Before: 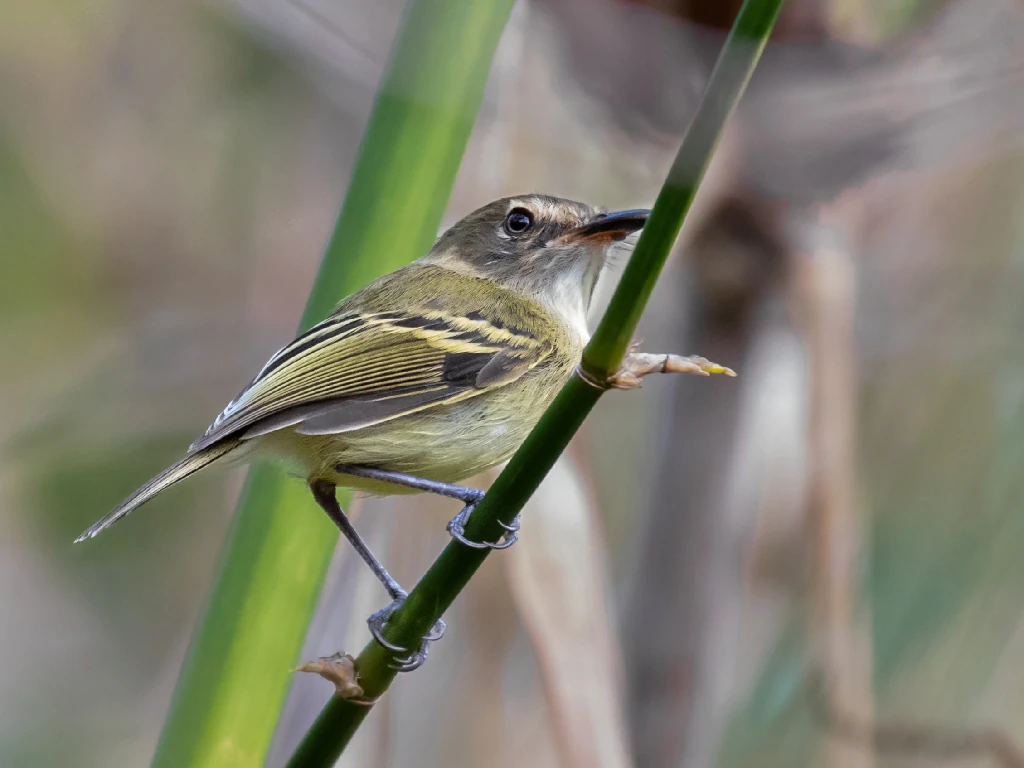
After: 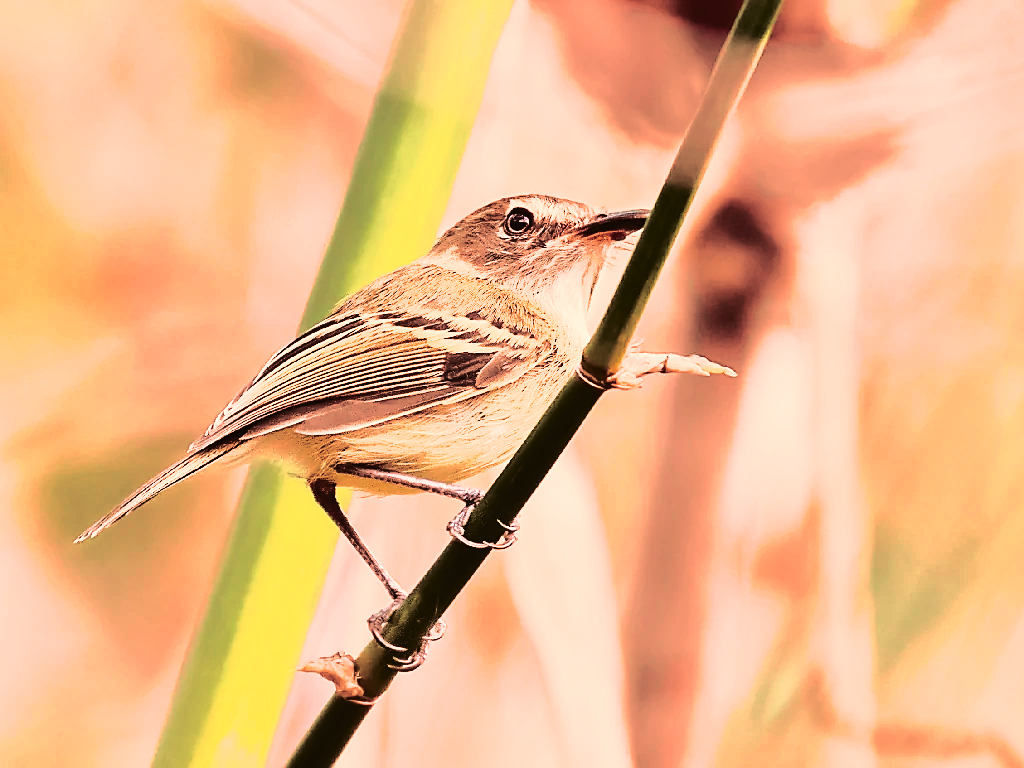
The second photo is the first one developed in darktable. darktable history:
base curve: curves: ch0 [(0, 0) (0.028, 0.03) (0.121, 0.232) (0.46, 0.748) (0.859, 0.968) (1, 1)]
sharpen: radius 1.4, amount 1.25, threshold 0.7
white balance: red 1.467, blue 0.684
tone curve: curves: ch0 [(0, 0.039) (0.194, 0.159) (0.469, 0.544) (0.693, 0.77) (0.751, 0.871) (1, 1)]; ch1 [(0, 0) (0.508, 0.506) (0.547, 0.563) (0.592, 0.631) (0.715, 0.706) (1, 1)]; ch2 [(0, 0) (0.243, 0.175) (0.362, 0.301) (0.492, 0.515) (0.544, 0.557) (0.595, 0.612) (0.631, 0.641) (1, 1)], color space Lab, independent channels, preserve colors none
split-toning: highlights › hue 298.8°, highlights › saturation 0.73, compress 41.76%
